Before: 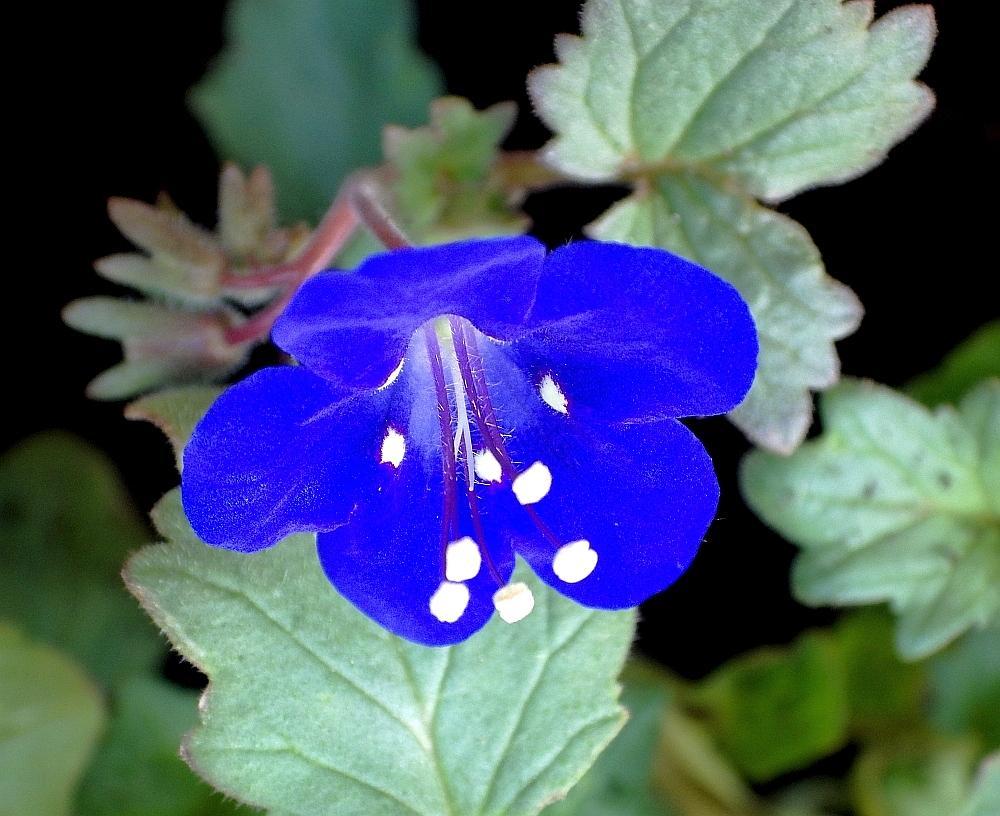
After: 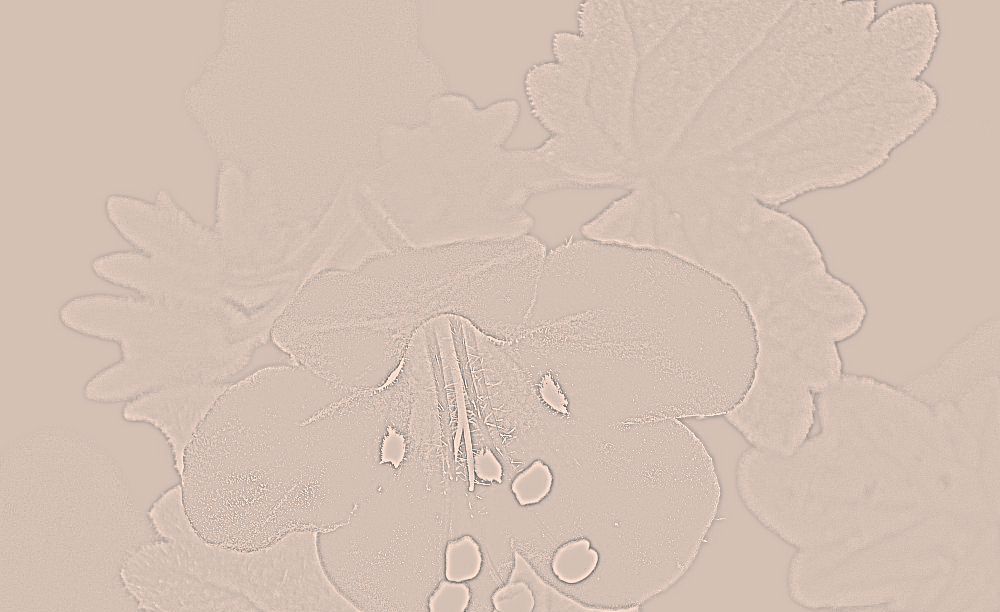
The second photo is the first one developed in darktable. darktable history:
crop: bottom 24.967%
contrast brightness saturation: contrast 1, brightness 1, saturation 1
color correction: highlights a* 10.32, highlights b* 14.66, shadows a* -9.59, shadows b* -15.02
highpass: sharpness 9.84%, contrast boost 9.94%
vibrance: on, module defaults
